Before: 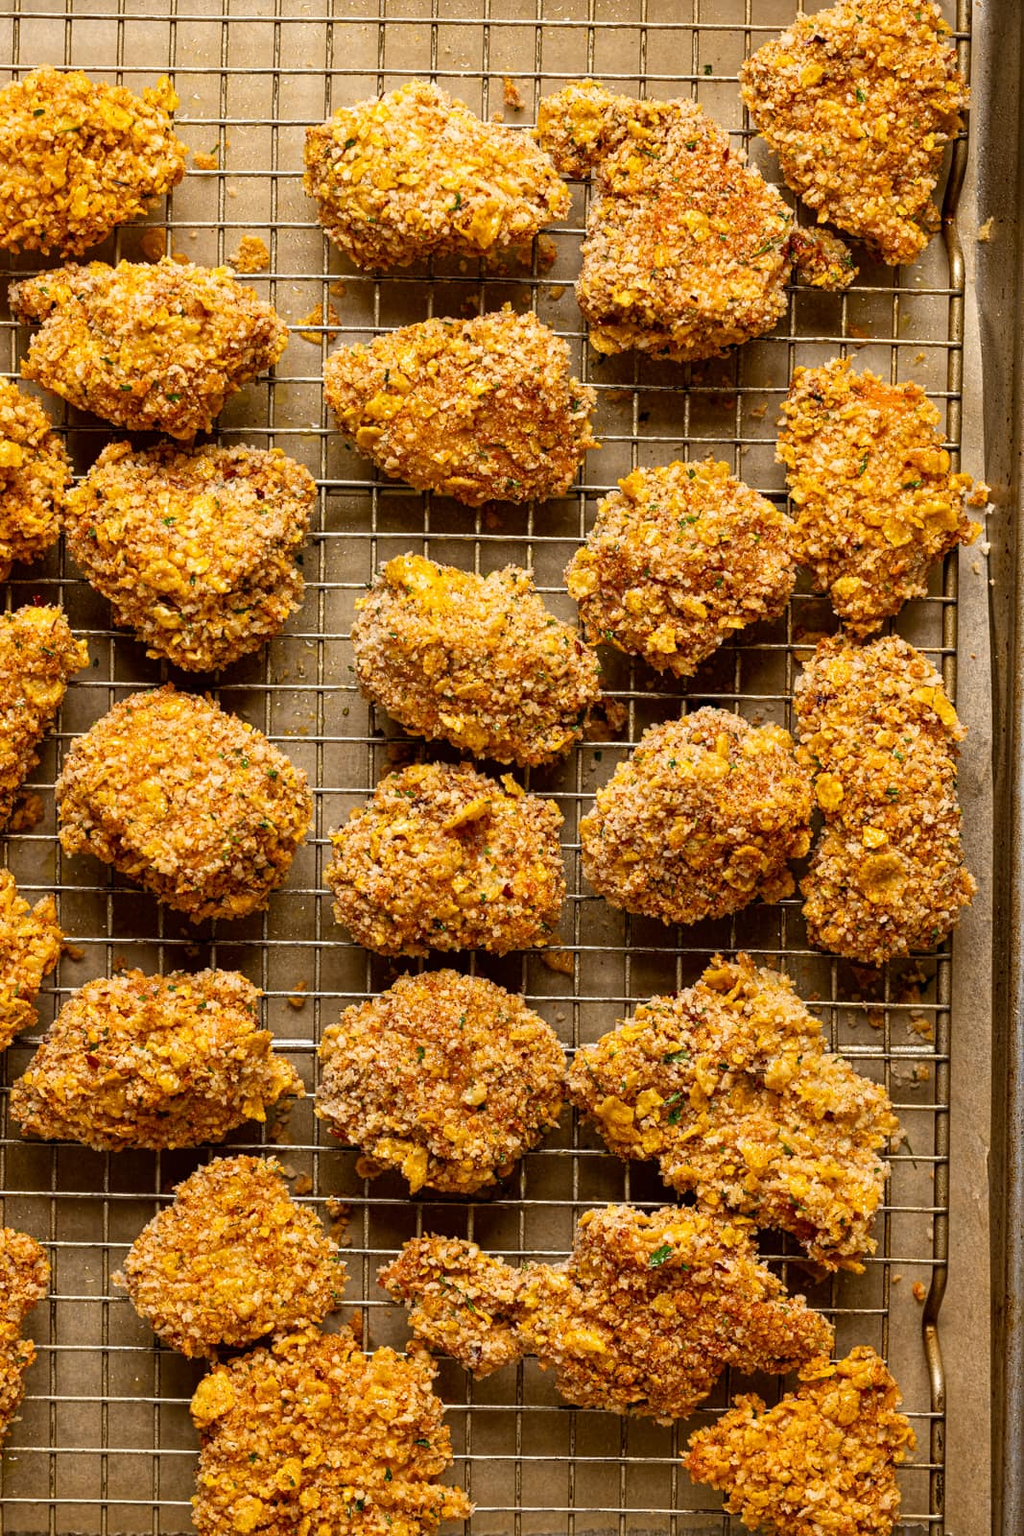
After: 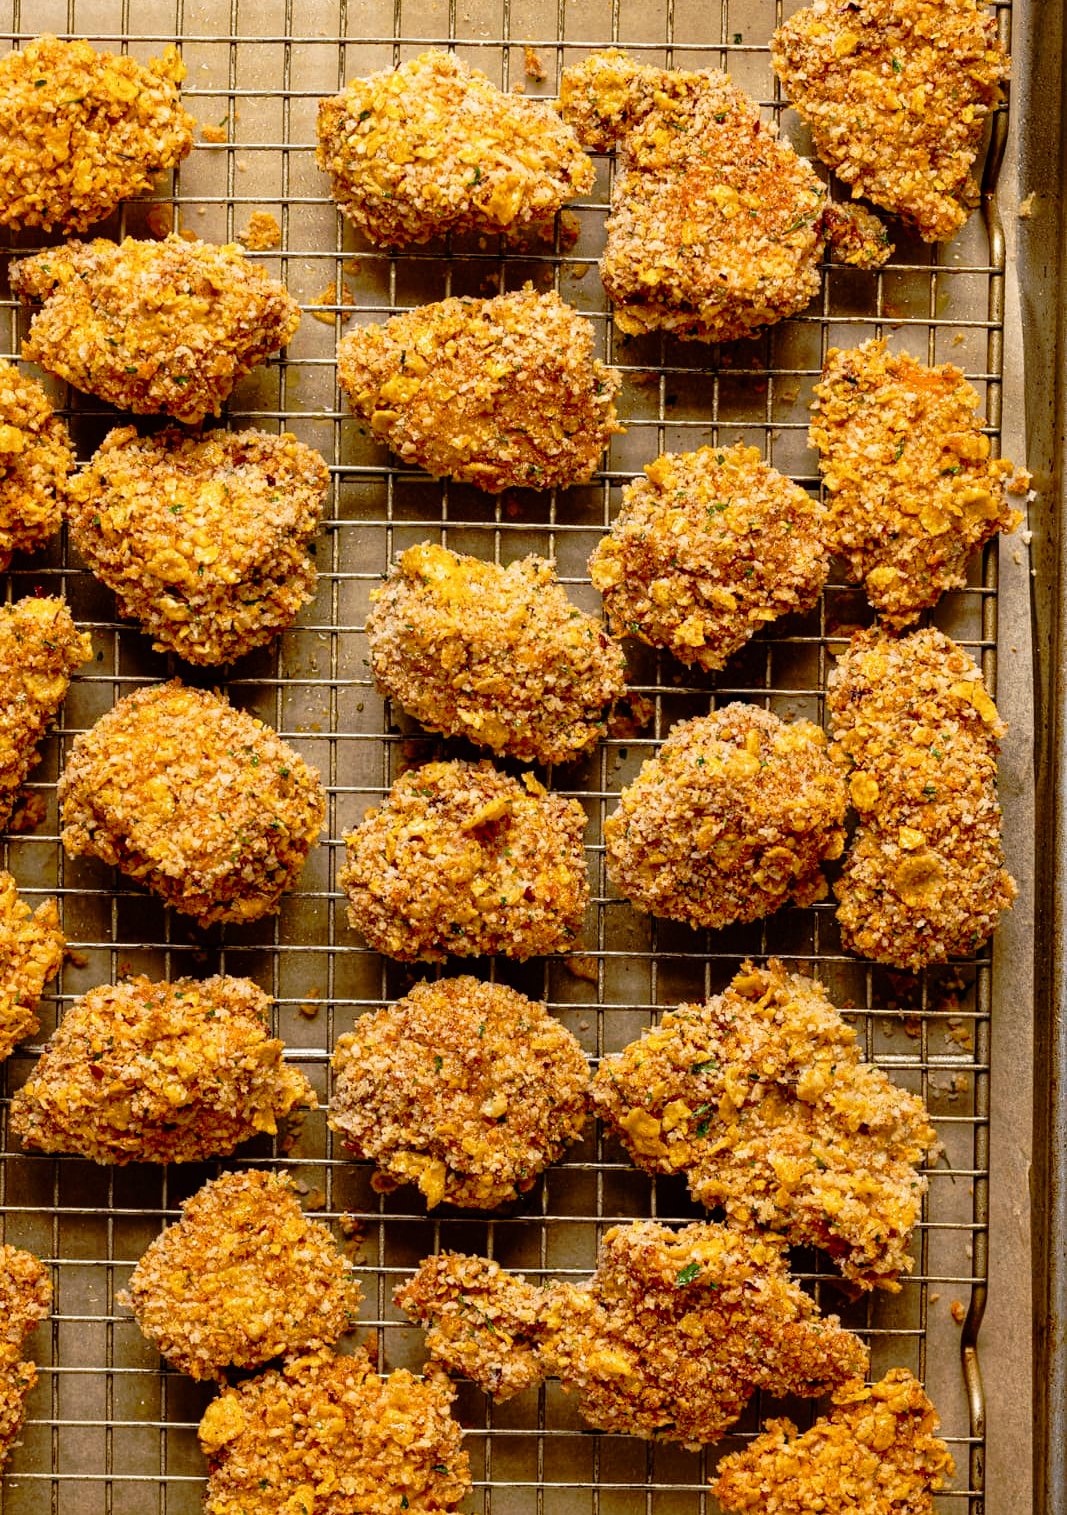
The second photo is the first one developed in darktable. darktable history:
crop and rotate: top 2.171%, bottom 3.098%
tone curve: curves: ch0 [(0, 0) (0.126, 0.061) (0.362, 0.382) (0.498, 0.498) (0.706, 0.712) (1, 1)]; ch1 [(0, 0) (0.5, 0.522) (0.55, 0.586) (1, 1)]; ch2 [(0, 0) (0.44, 0.424) (0.5, 0.482) (0.537, 0.538) (1, 1)], preserve colors none
